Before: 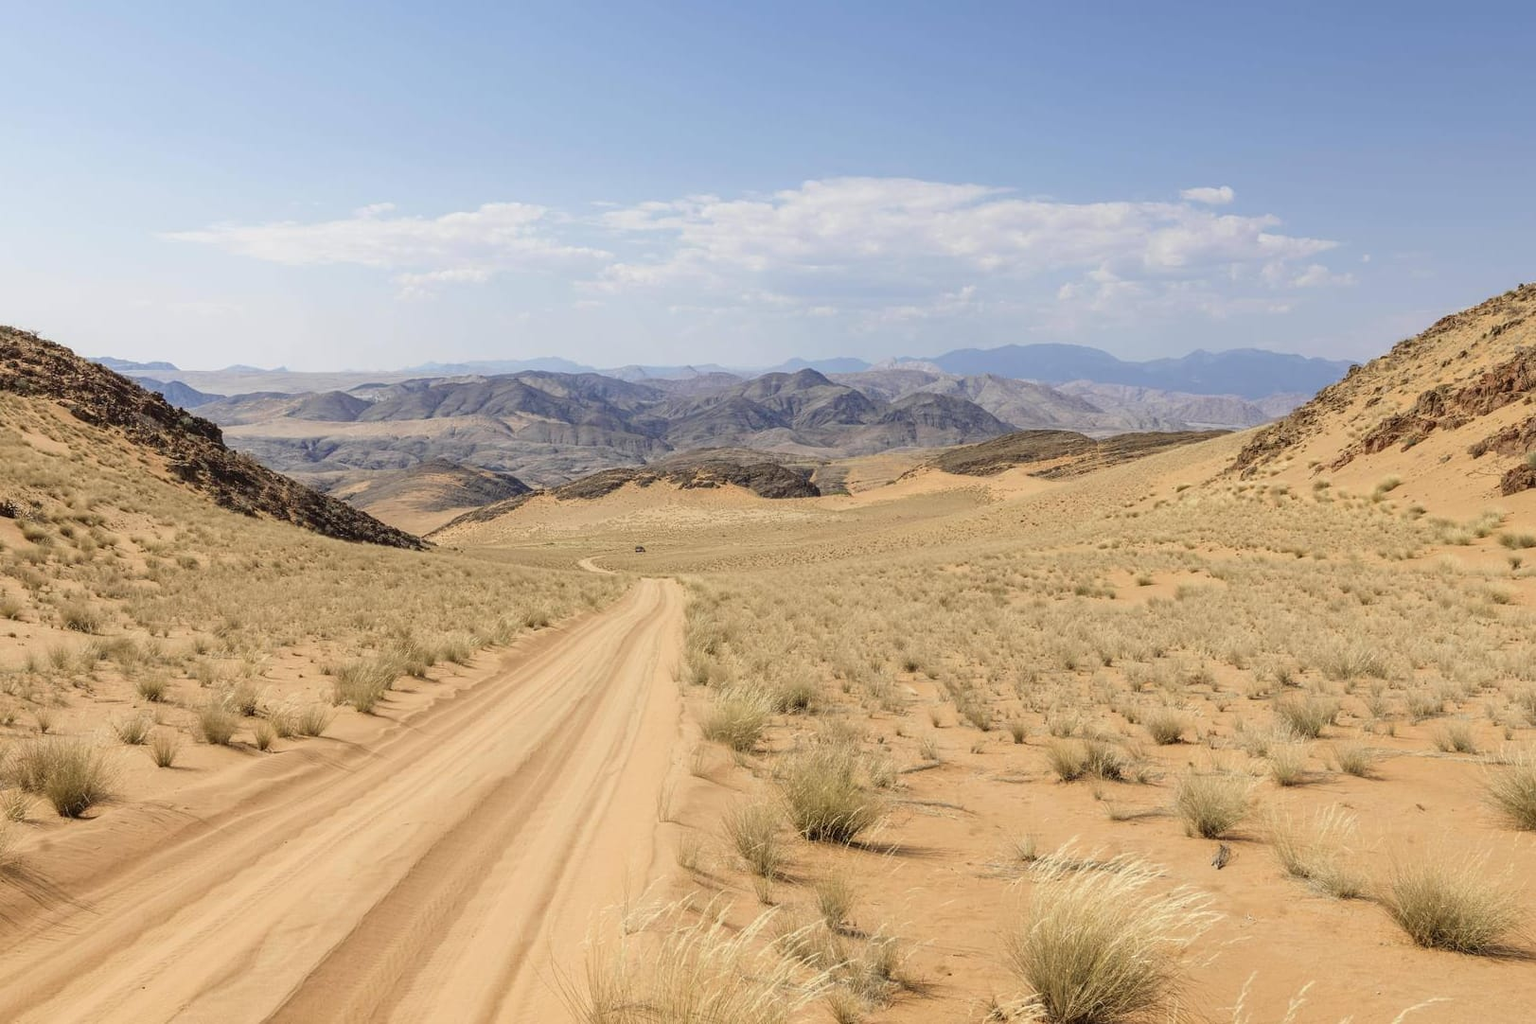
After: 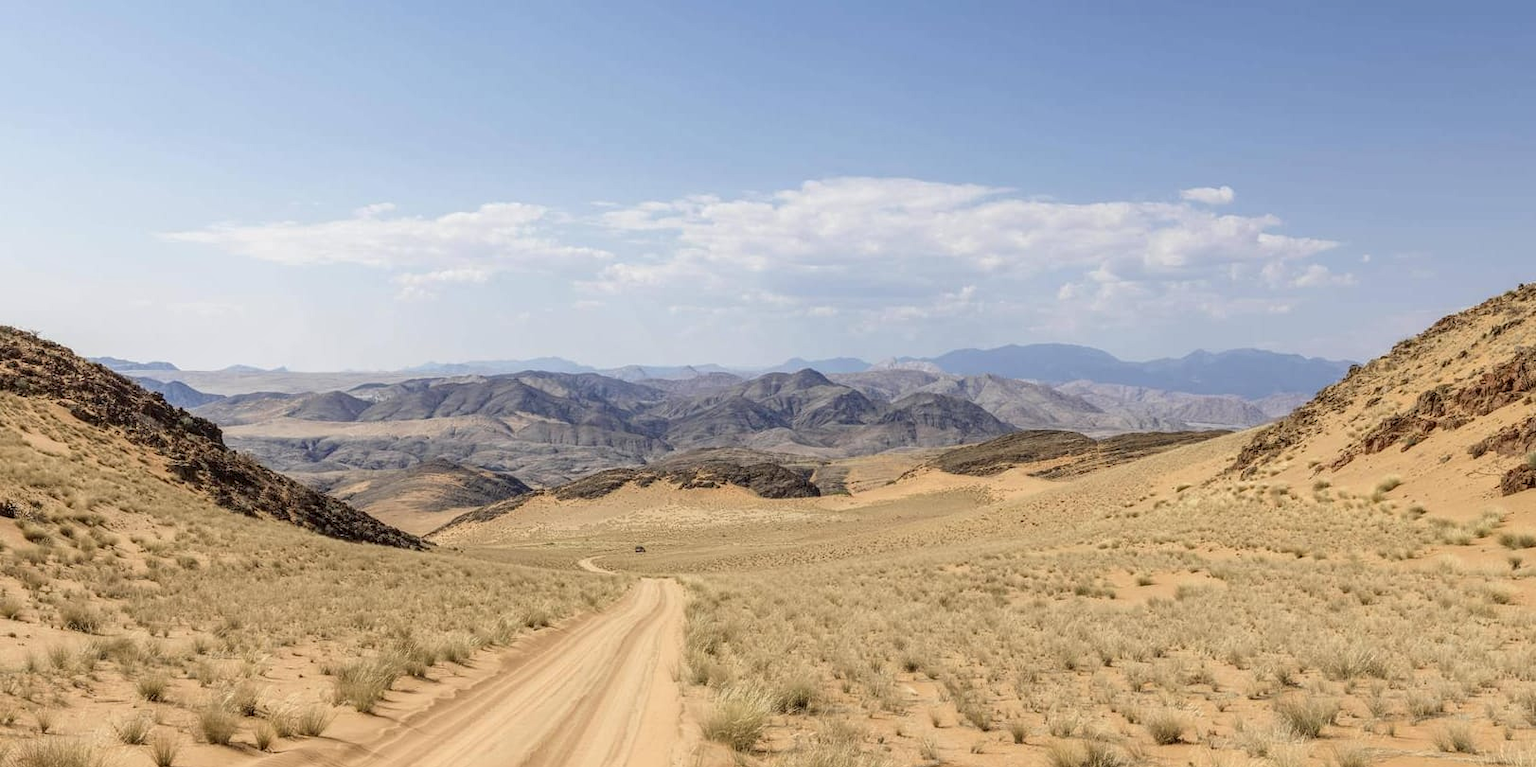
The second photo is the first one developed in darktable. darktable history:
crop: bottom 24.994%
local contrast: on, module defaults
